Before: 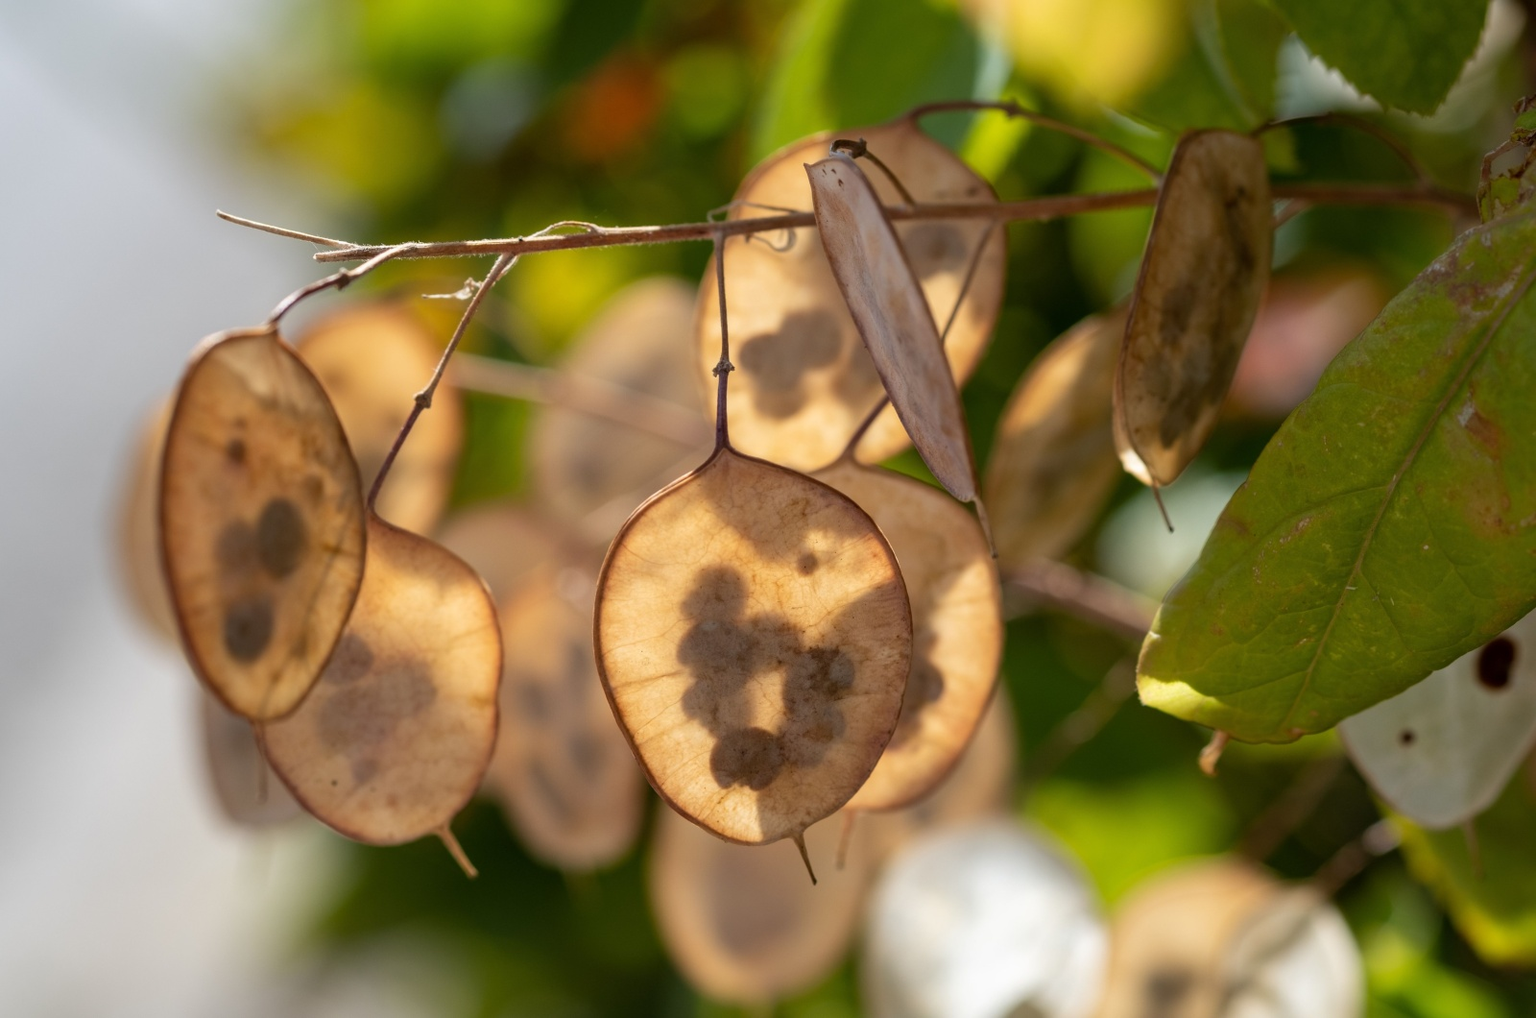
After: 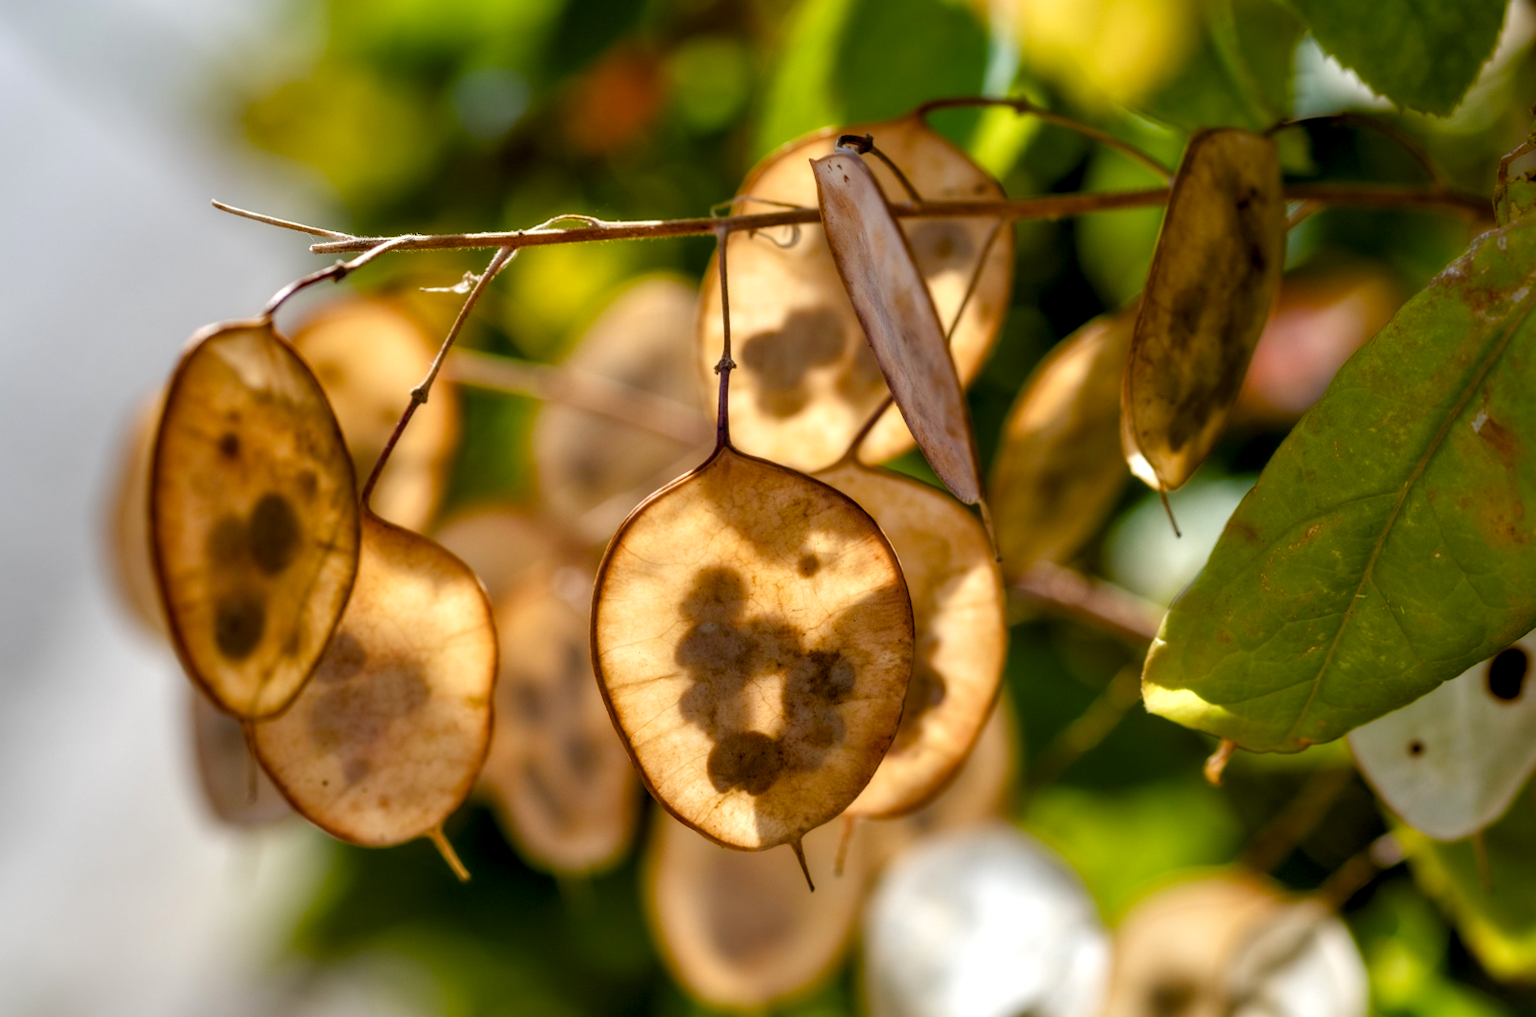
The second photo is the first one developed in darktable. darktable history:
contrast equalizer: octaves 7, y [[0.514, 0.573, 0.581, 0.508, 0.5, 0.5], [0.5 ×6], [0.5 ×6], [0 ×6], [0 ×6]]
crop and rotate: angle -0.609°
color balance rgb: perceptual saturation grading › global saturation 27.802%, perceptual saturation grading › highlights -24.937%, perceptual saturation grading › mid-tones 25.333%, perceptual saturation grading › shadows 50.084%
local contrast: on, module defaults
